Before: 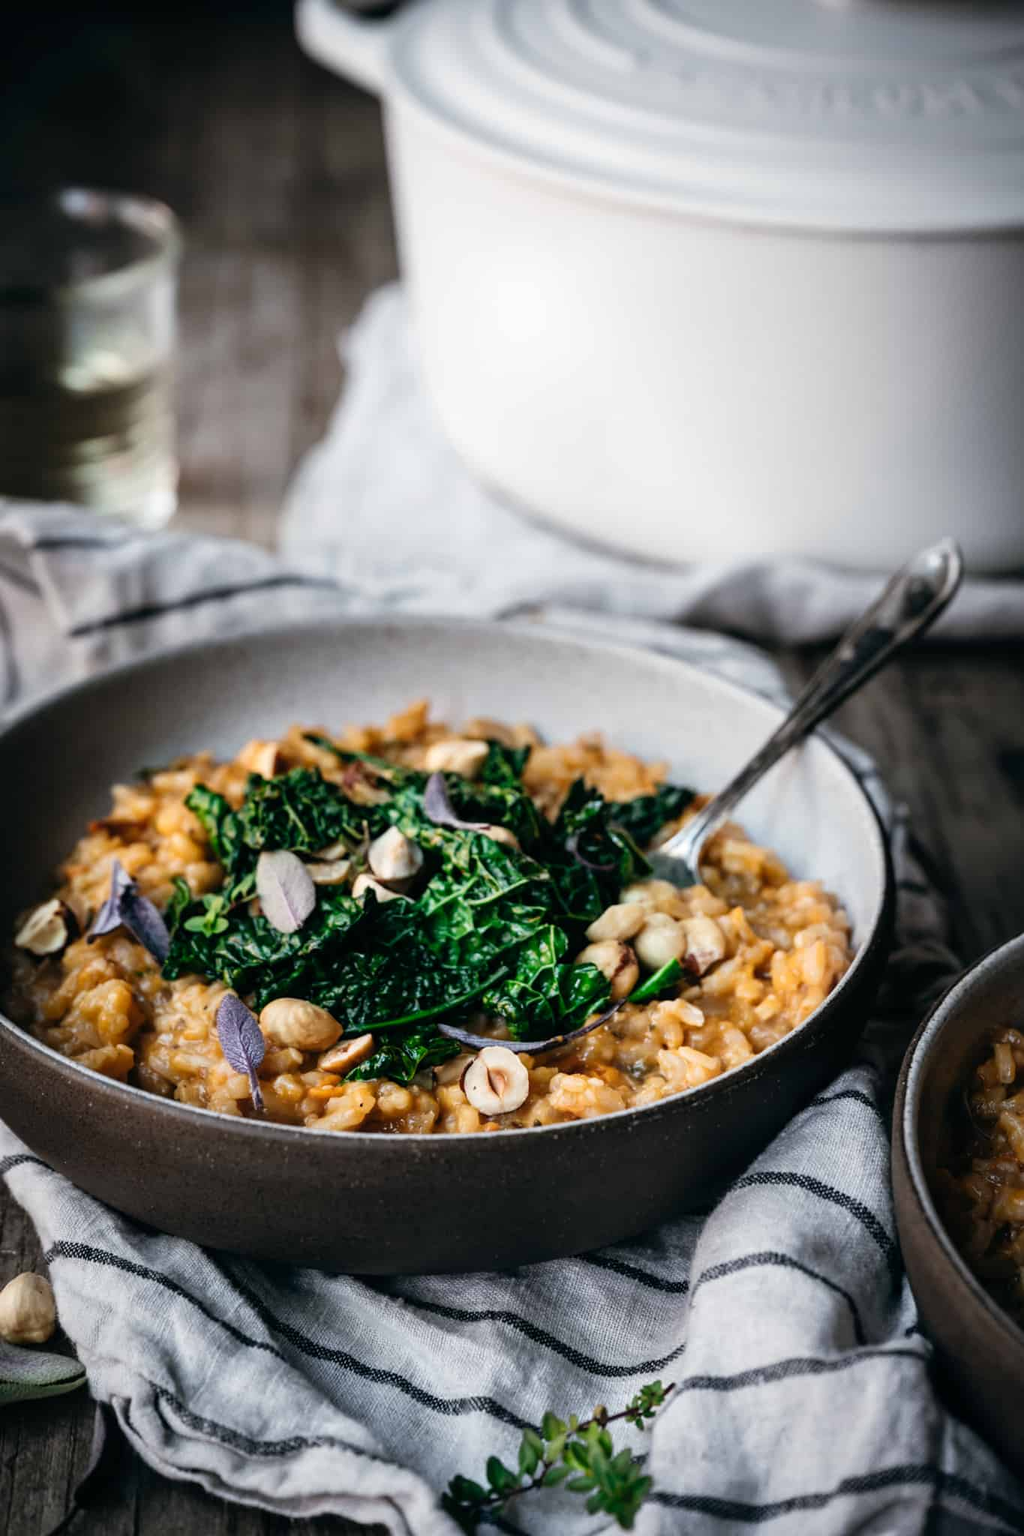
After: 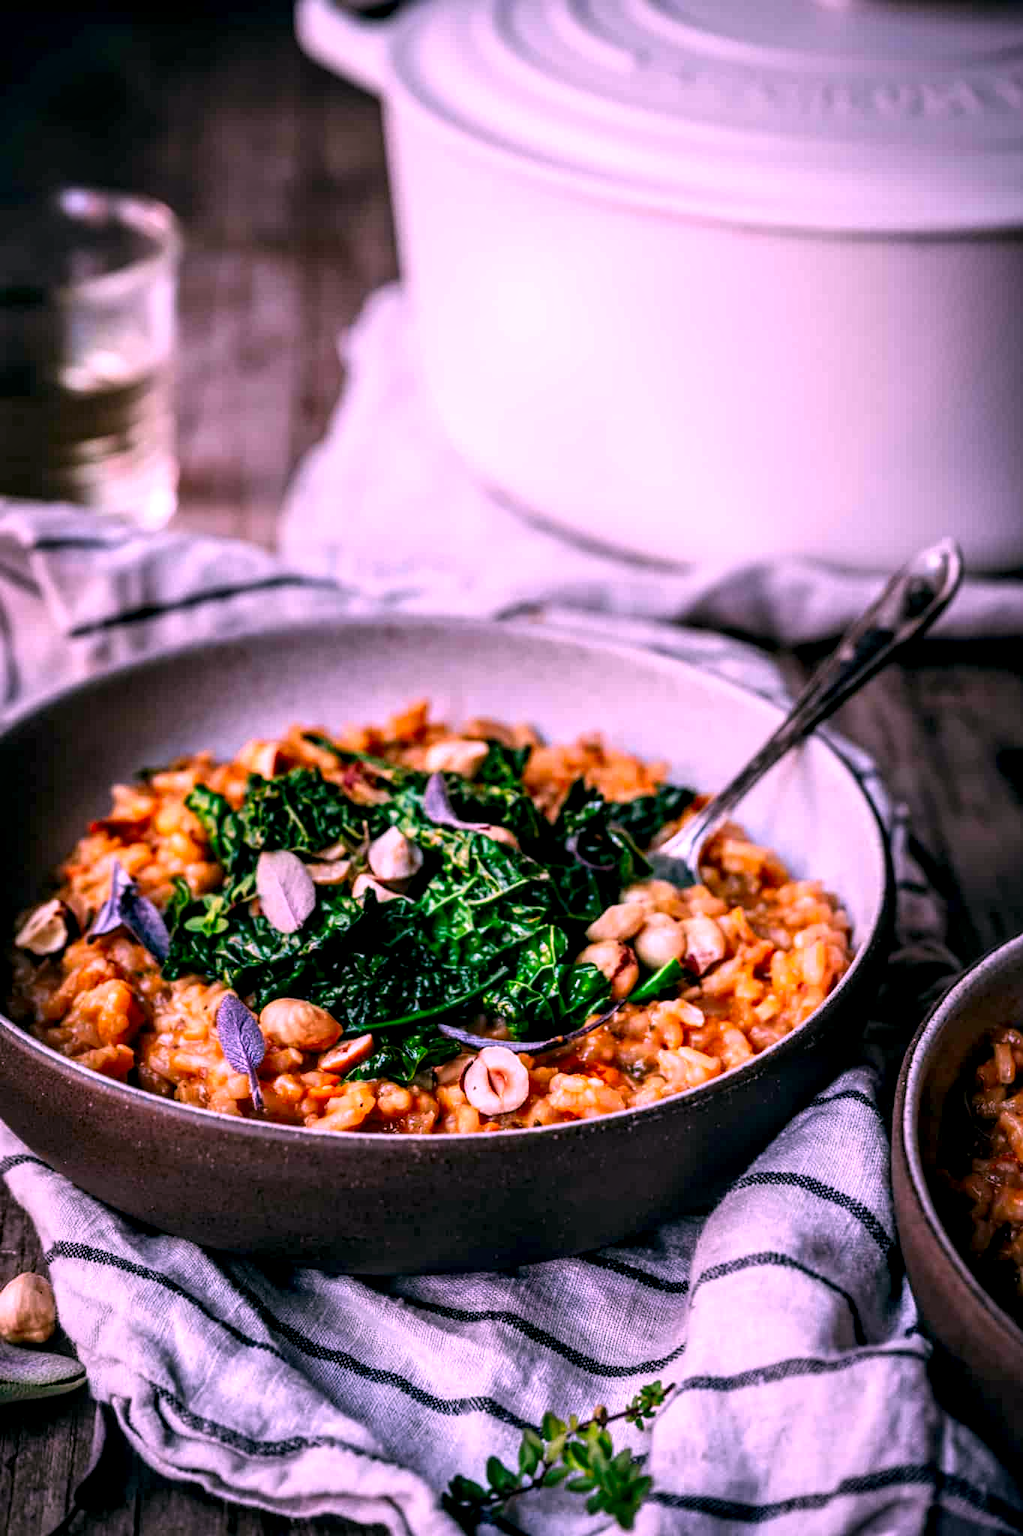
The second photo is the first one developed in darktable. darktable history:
local contrast: highlights 60%, shadows 59%, detail 160%
contrast brightness saturation: contrast -0.017, brightness -0.006, saturation 0.026
color correction: highlights a* 18.81, highlights b* -11.53, saturation 1.66
